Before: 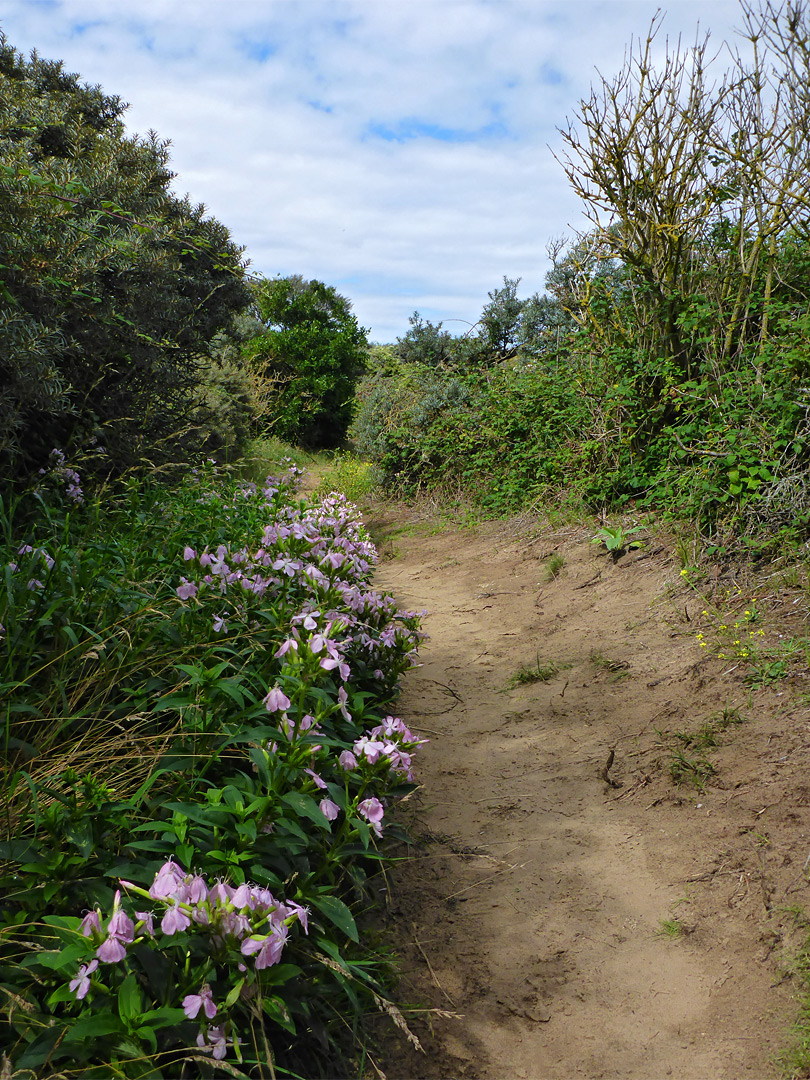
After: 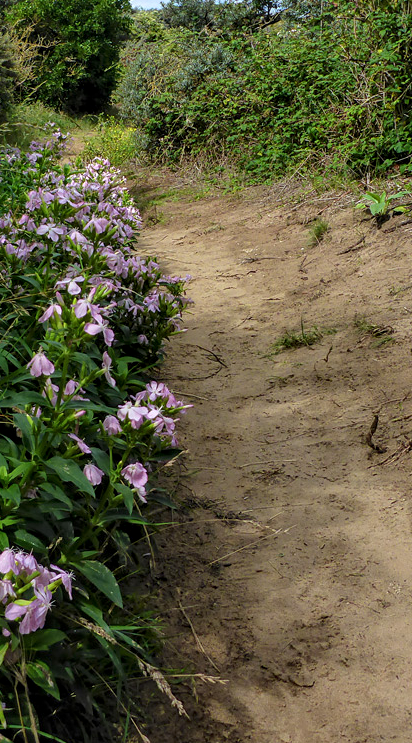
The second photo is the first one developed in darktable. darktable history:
local contrast: detail 130%
crop and rotate: left 29.237%, top 31.152%, right 19.807%
